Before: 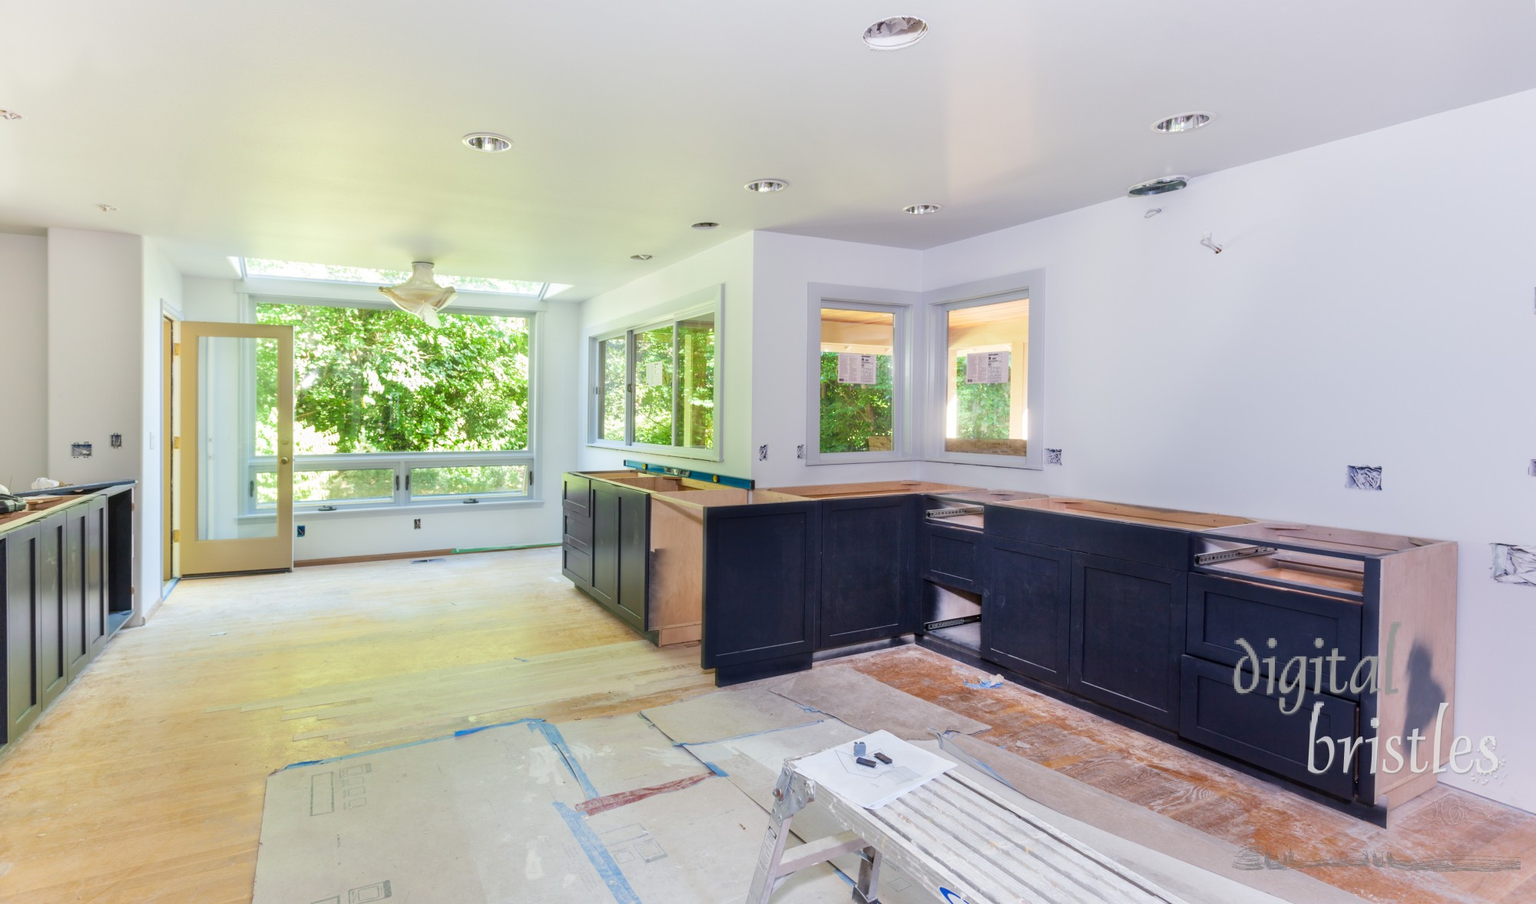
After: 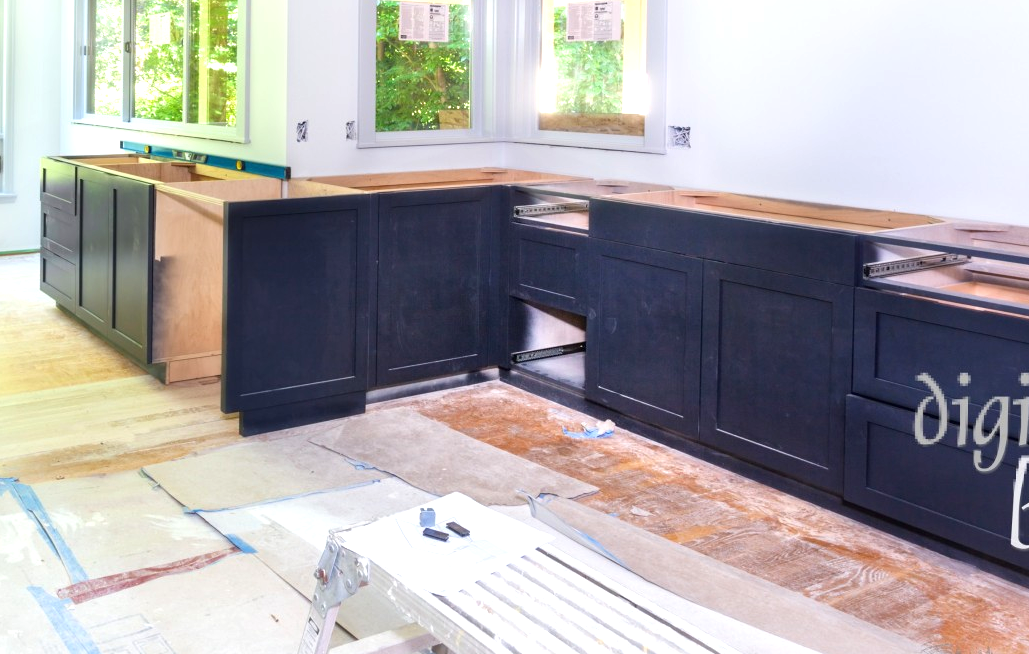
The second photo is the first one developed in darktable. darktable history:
exposure: black level correction 0, exposure 0.693 EV, compensate highlight preservation false
crop: left 34.619%, top 38.971%, right 13.888%, bottom 5.389%
